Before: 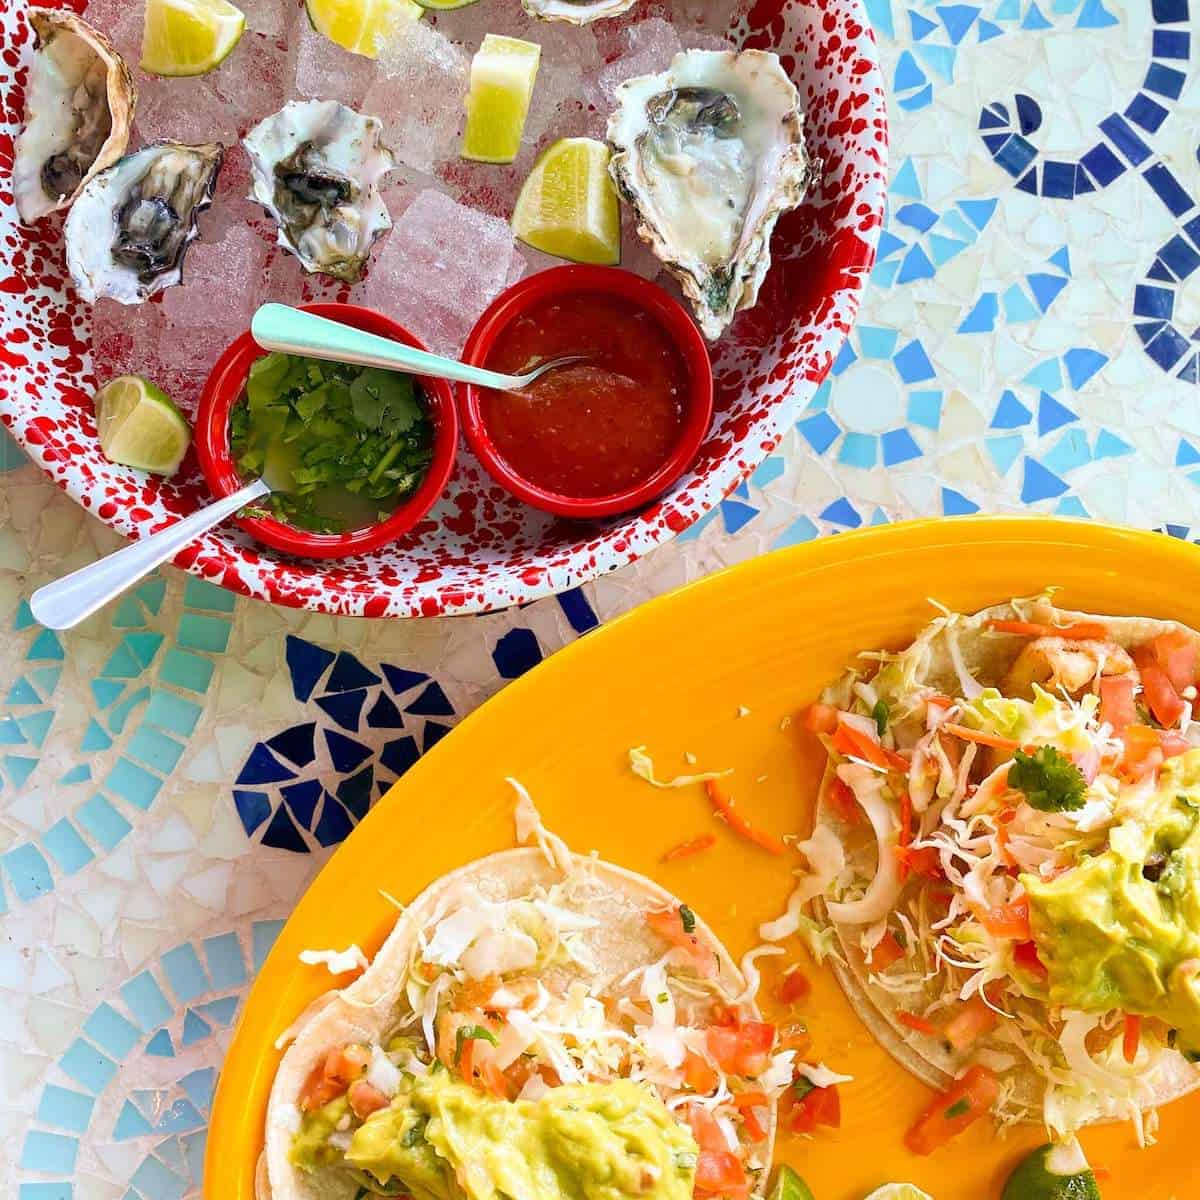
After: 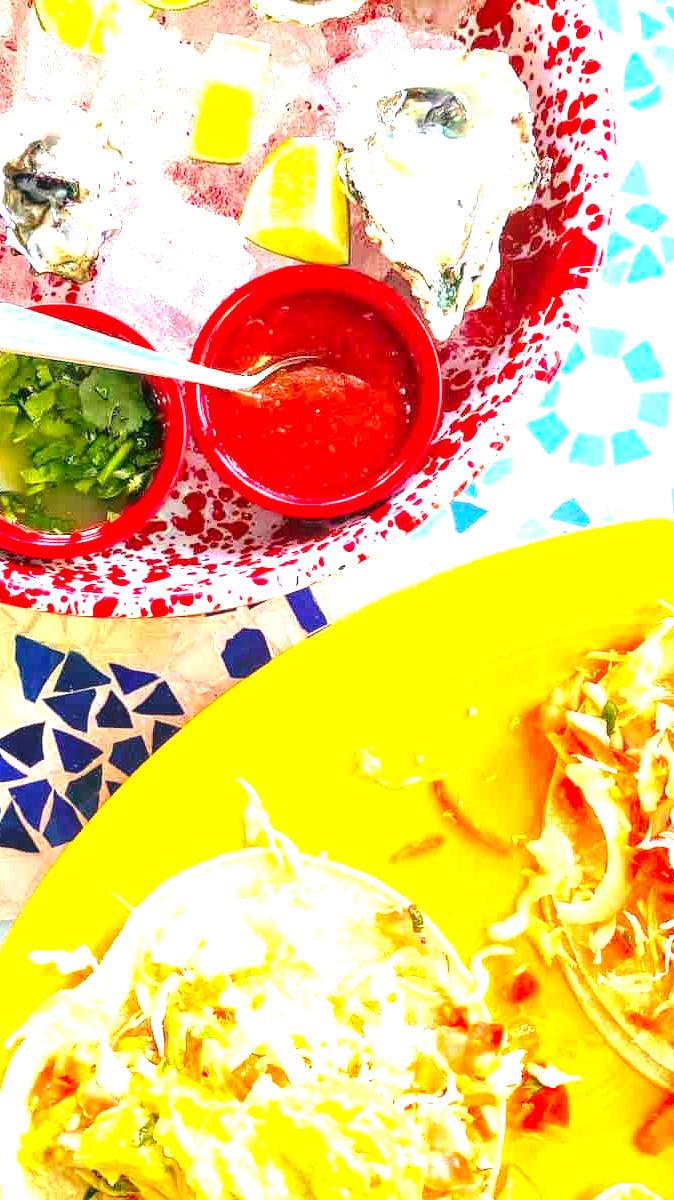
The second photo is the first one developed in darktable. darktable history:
contrast brightness saturation: contrast 0.082, saturation 0.205
crop and rotate: left 22.646%, right 21.186%
exposure: black level correction 0, exposure 1.377 EV, compensate exposure bias true, compensate highlight preservation false
local contrast: on, module defaults
tone equalizer: -8 EV -0.397 EV, -7 EV -0.413 EV, -6 EV -0.318 EV, -5 EV -0.257 EV, -3 EV 0.222 EV, -2 EV 0.362 EV, -1 EV 0.383 EV, +0 EV 0.403 EV
